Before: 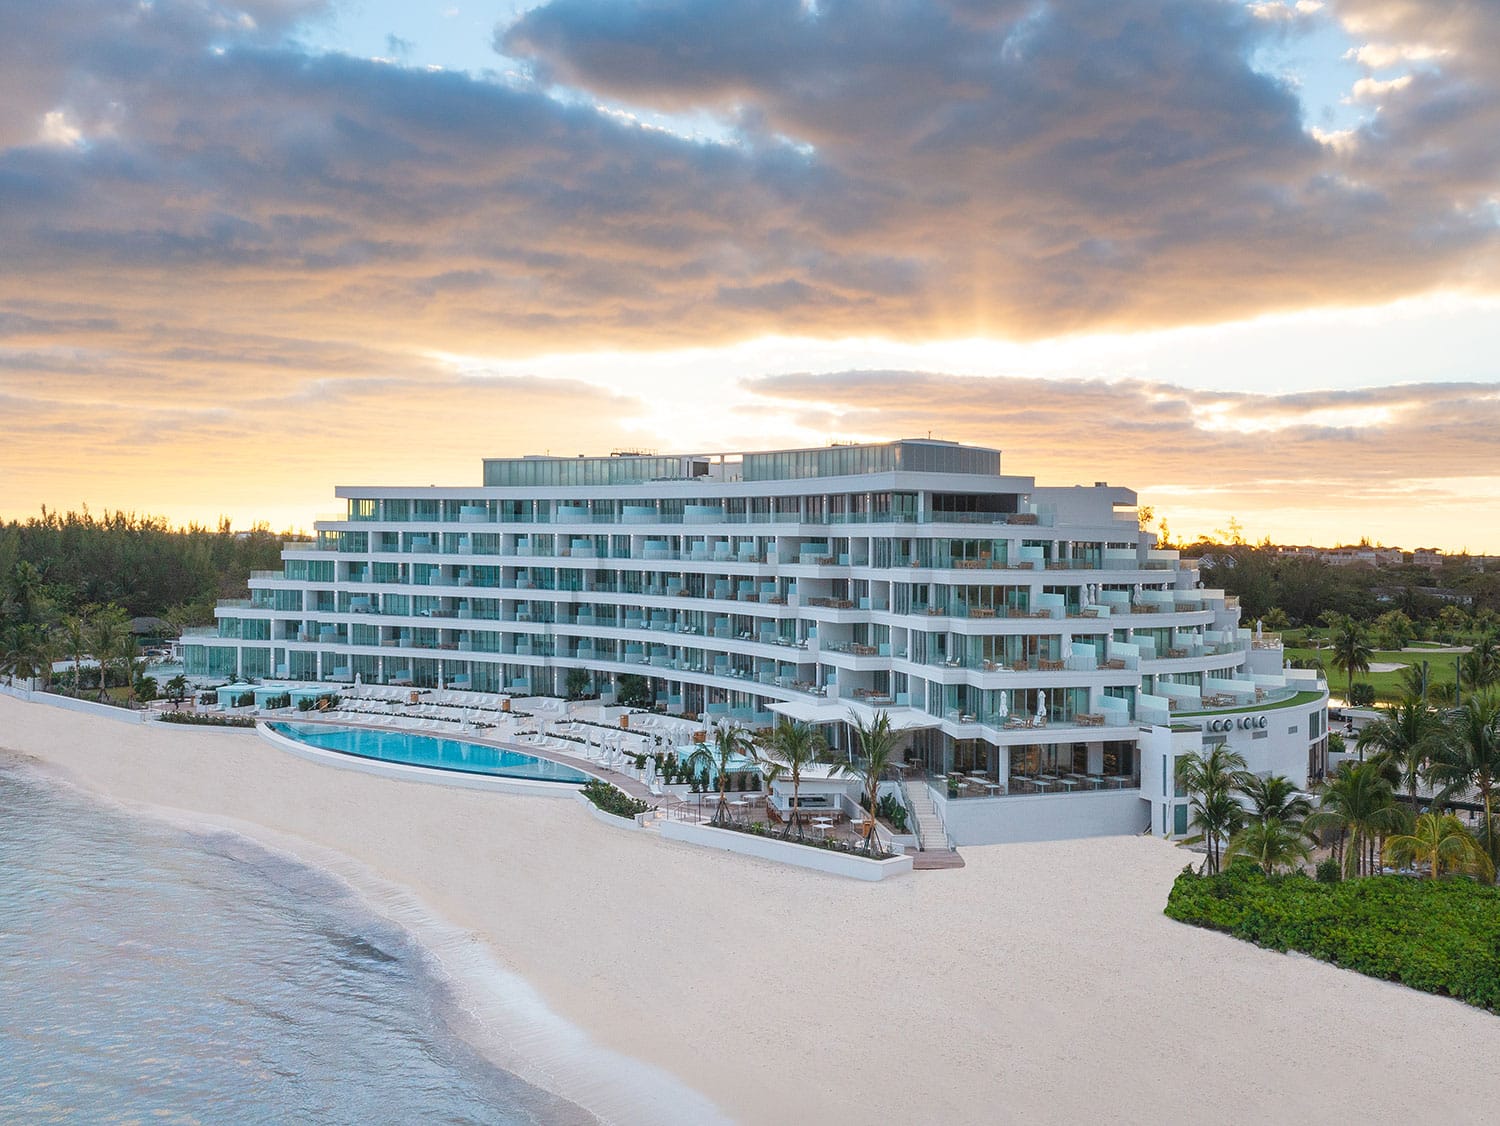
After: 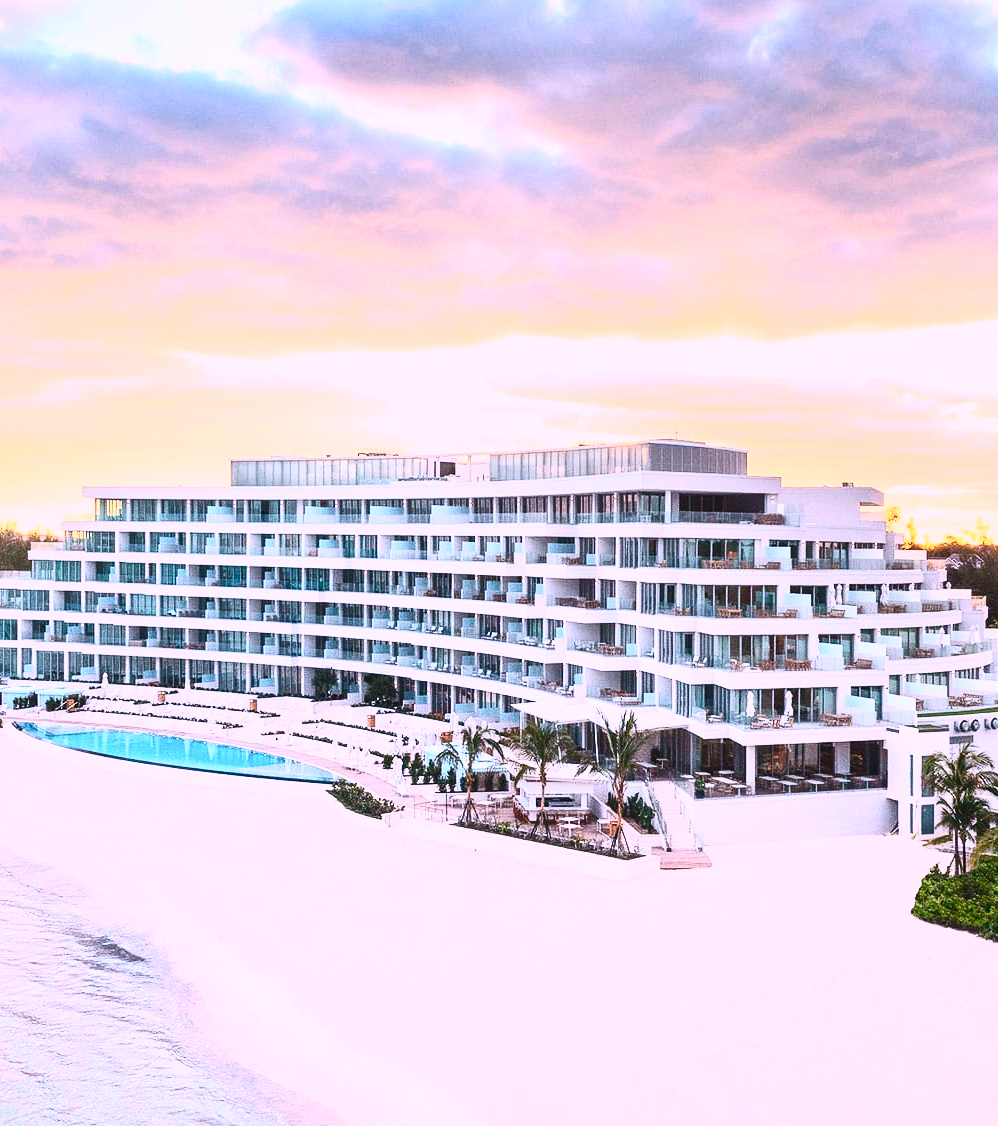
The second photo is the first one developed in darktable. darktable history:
contrast brightness saturation: contrast 0.62, brightness 0.34, saturation 0.14
crop: left 16.899%, right 16.556%
white balance: red 1.188, blue 1.11
